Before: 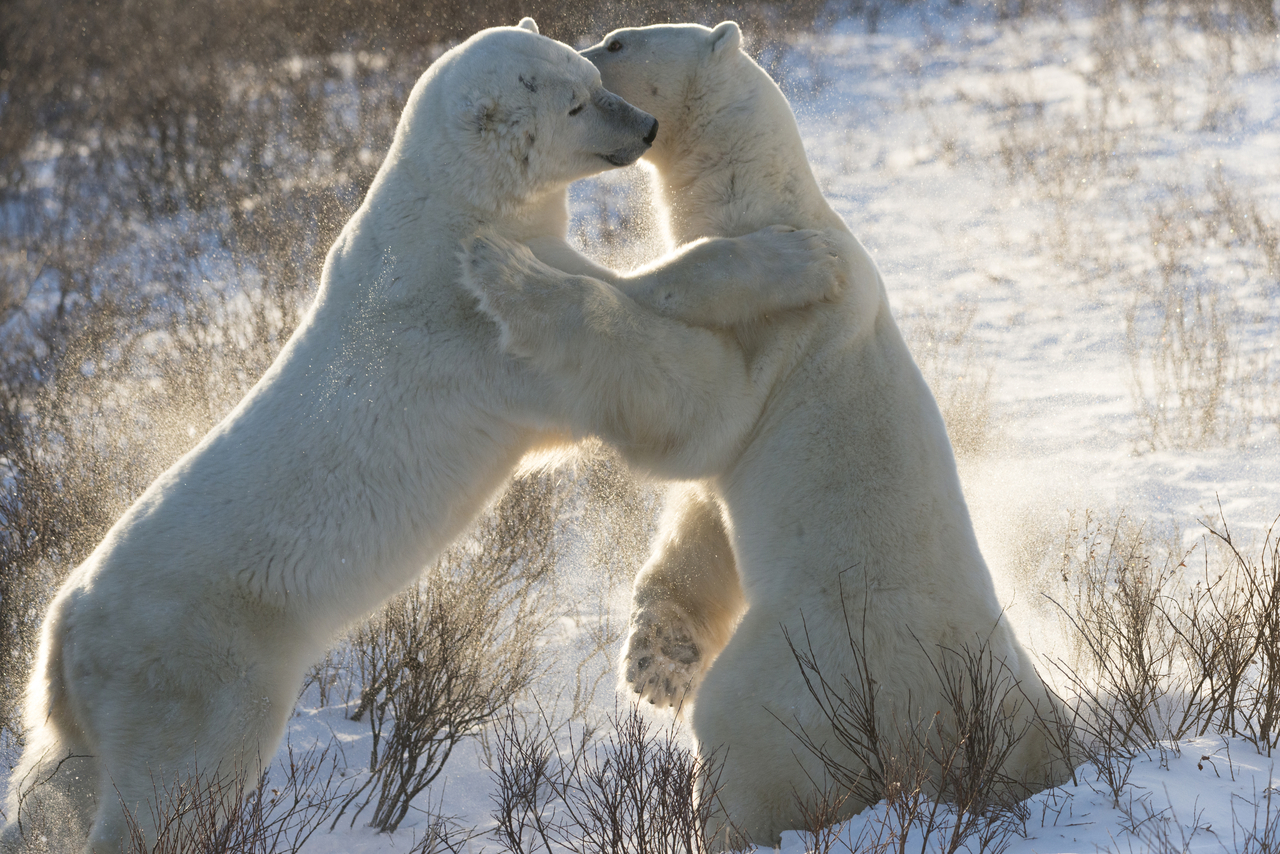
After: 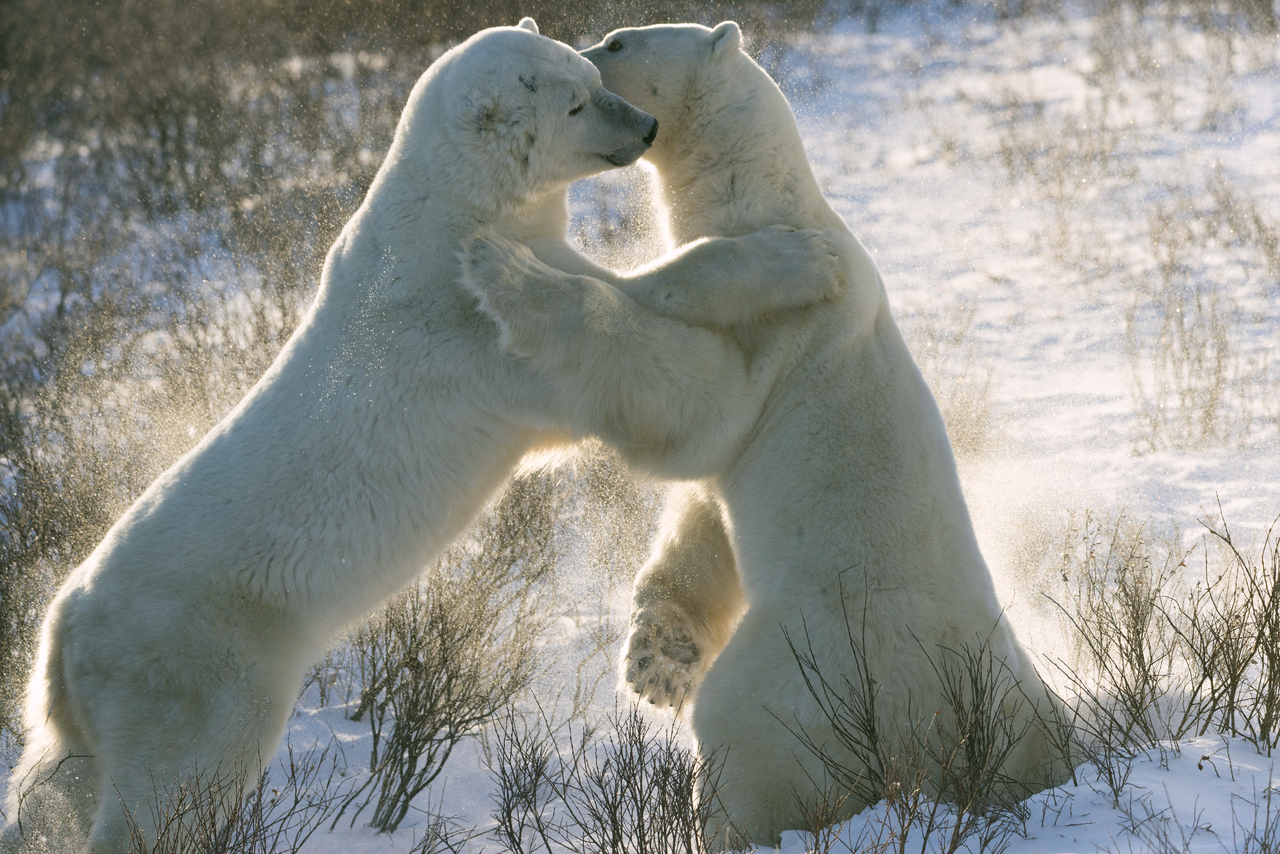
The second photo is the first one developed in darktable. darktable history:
white balance: red 0.967, blue 1.049
color correction: highlights a* 4.02, highlights b* 4.98, shadows a* -7.55, shadows b* 4.98
